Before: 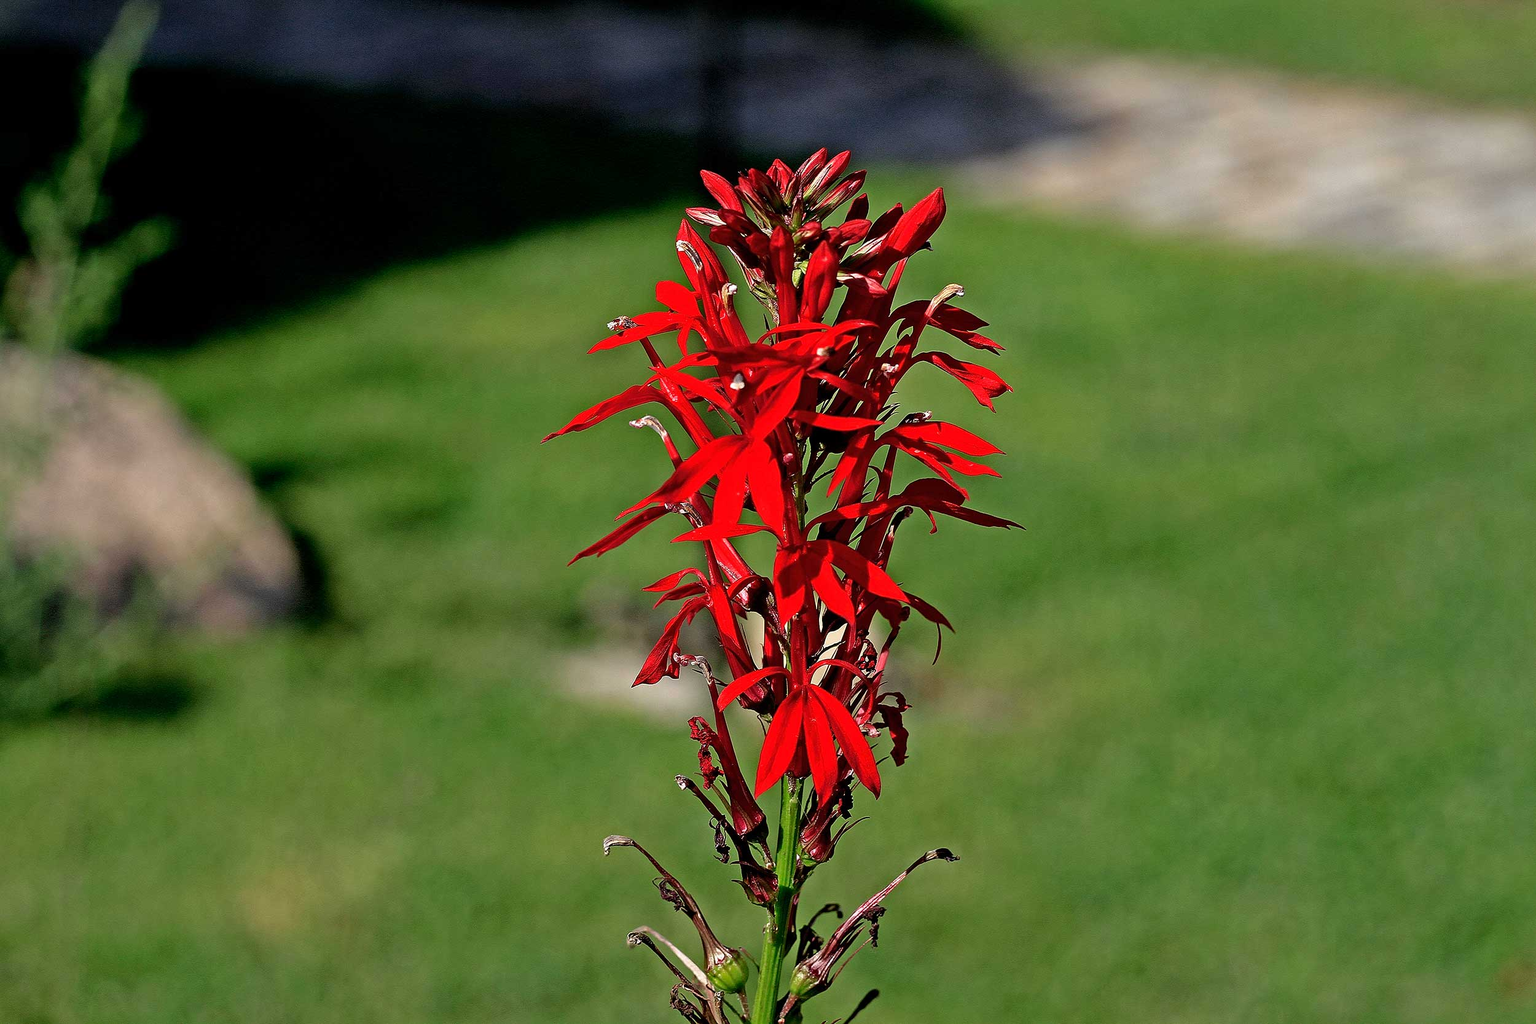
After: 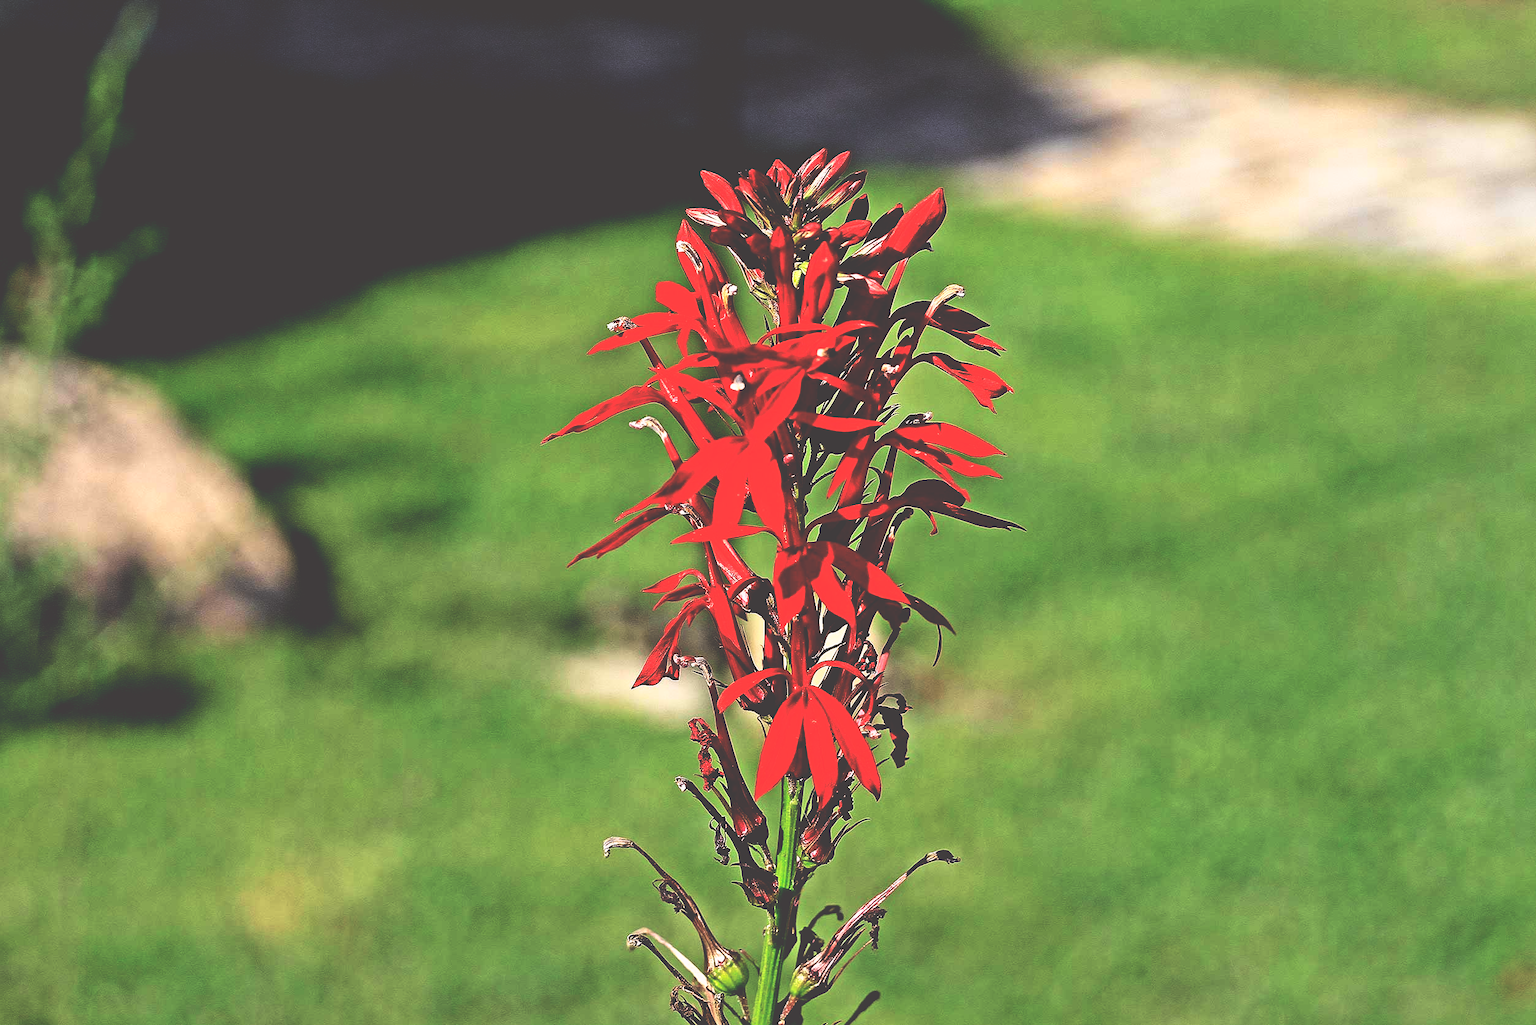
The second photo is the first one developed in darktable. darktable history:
white balance: emerald 1
tone curve: curves: ch0 [(0.003, 0.029) (0.202, 0.232) (0.46, 0.56) (0.611, 0.739) (0.843, 0.941) (1, 0.99)]; ch1 [(0, 0) (0.35, 0.356) (0.45, 0.453) (0.508, 0.515) (0.617, 0.601) (1, 1)]; ch2 [(0, 0) (0.456, 0.469) (0.5, 0.5) (0.556, 0.566) (0.635, 0.642) (1, 1)], color space Lab, independent channels, preserve colors none
crop and rotate: left 0.126%
base curve: curves: ch0 [(0, 0.036) (0.007, 0.037) (0.604, 0.887) (1, 1)], preserve colors none
exposure: black level correction 0.01, exposure 0.014 EV, compensate highlight preservation false
